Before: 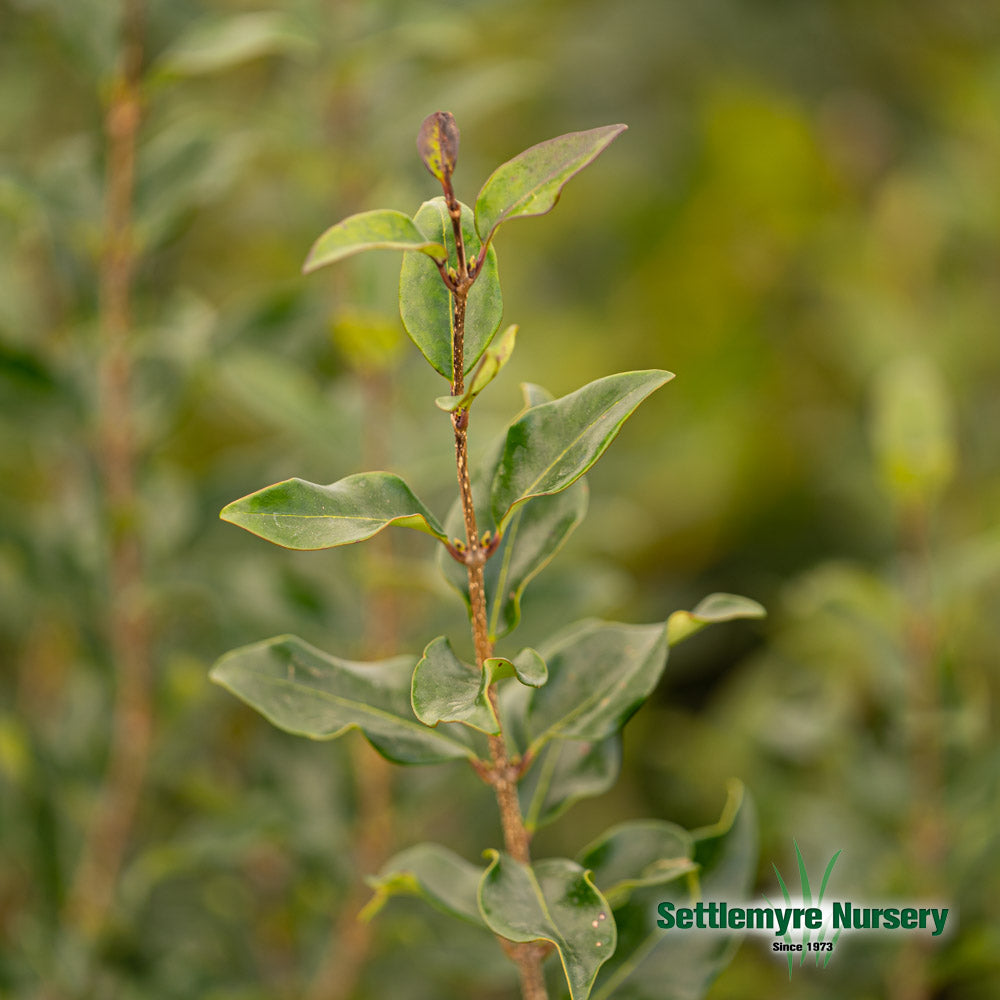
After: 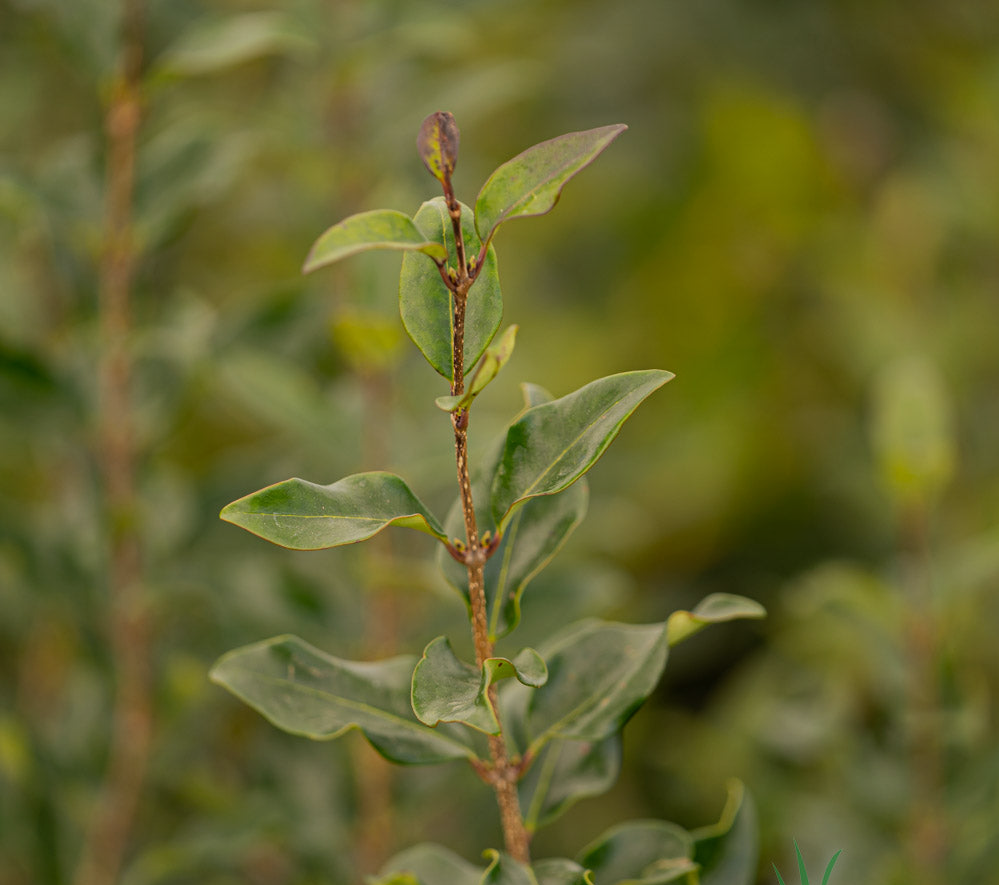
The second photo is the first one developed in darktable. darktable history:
exposure: exposure -0.462 EV, compensate highlight preservation false
crop and rotate: top 0%, bottom 11.49%
